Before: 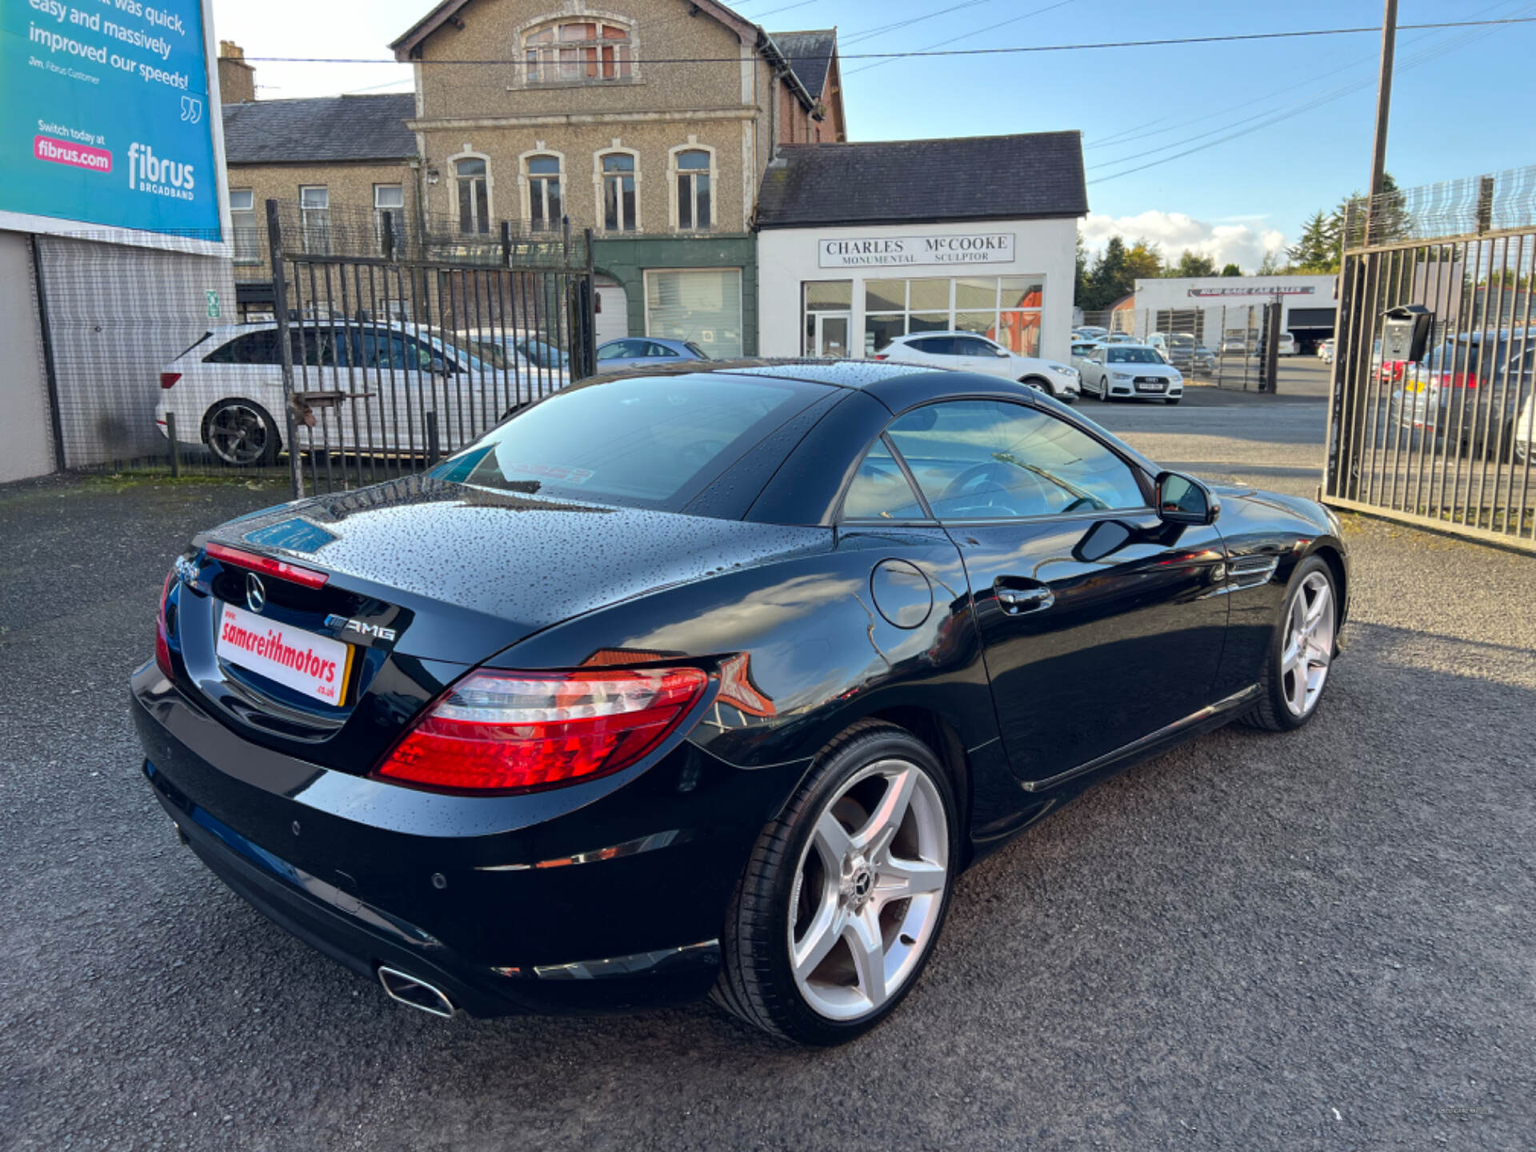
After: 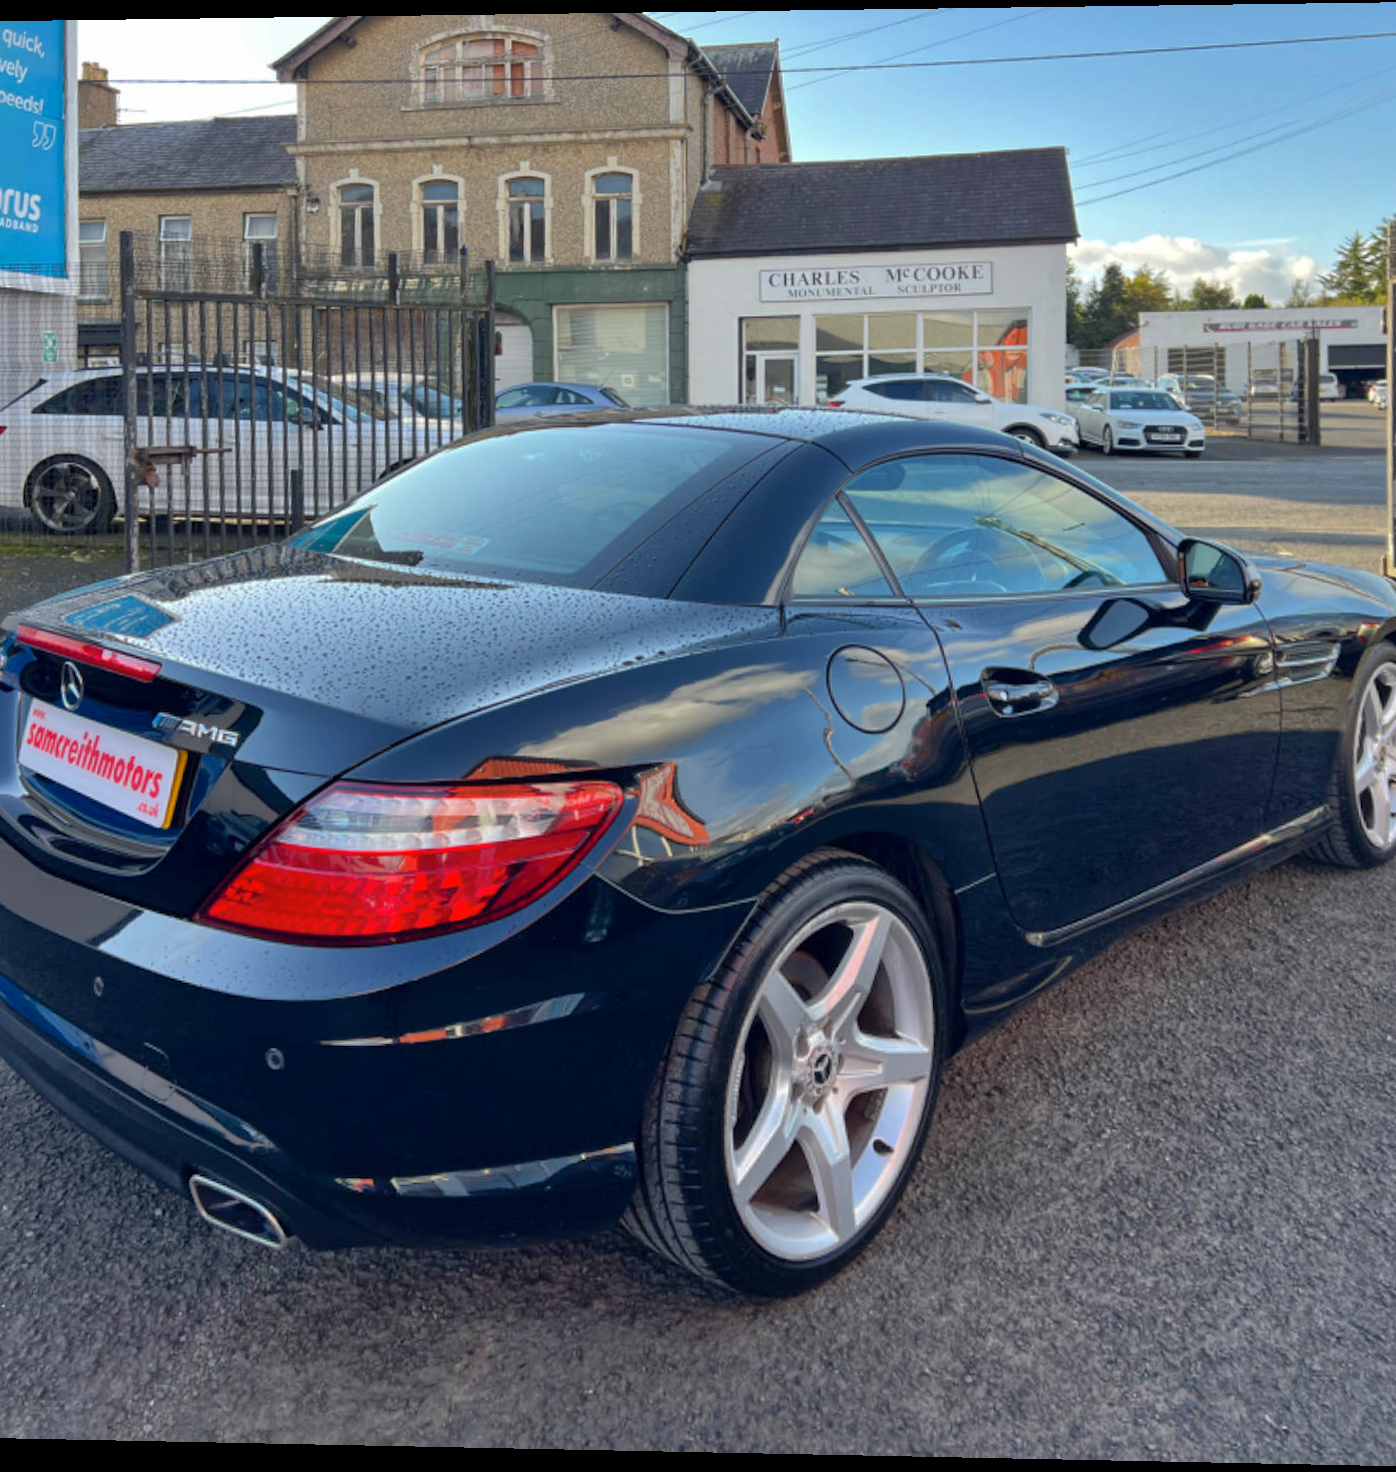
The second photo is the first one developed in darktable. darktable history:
shadows and highlights: on, module defaults
crop and rotate: left 15.446%, right 17.836%
rotate and perspective: rotation 0.128°, lens shift (vertical) -0.181, lens shift (horizontal) -0.044, shear 0.001, automatic cropping off
